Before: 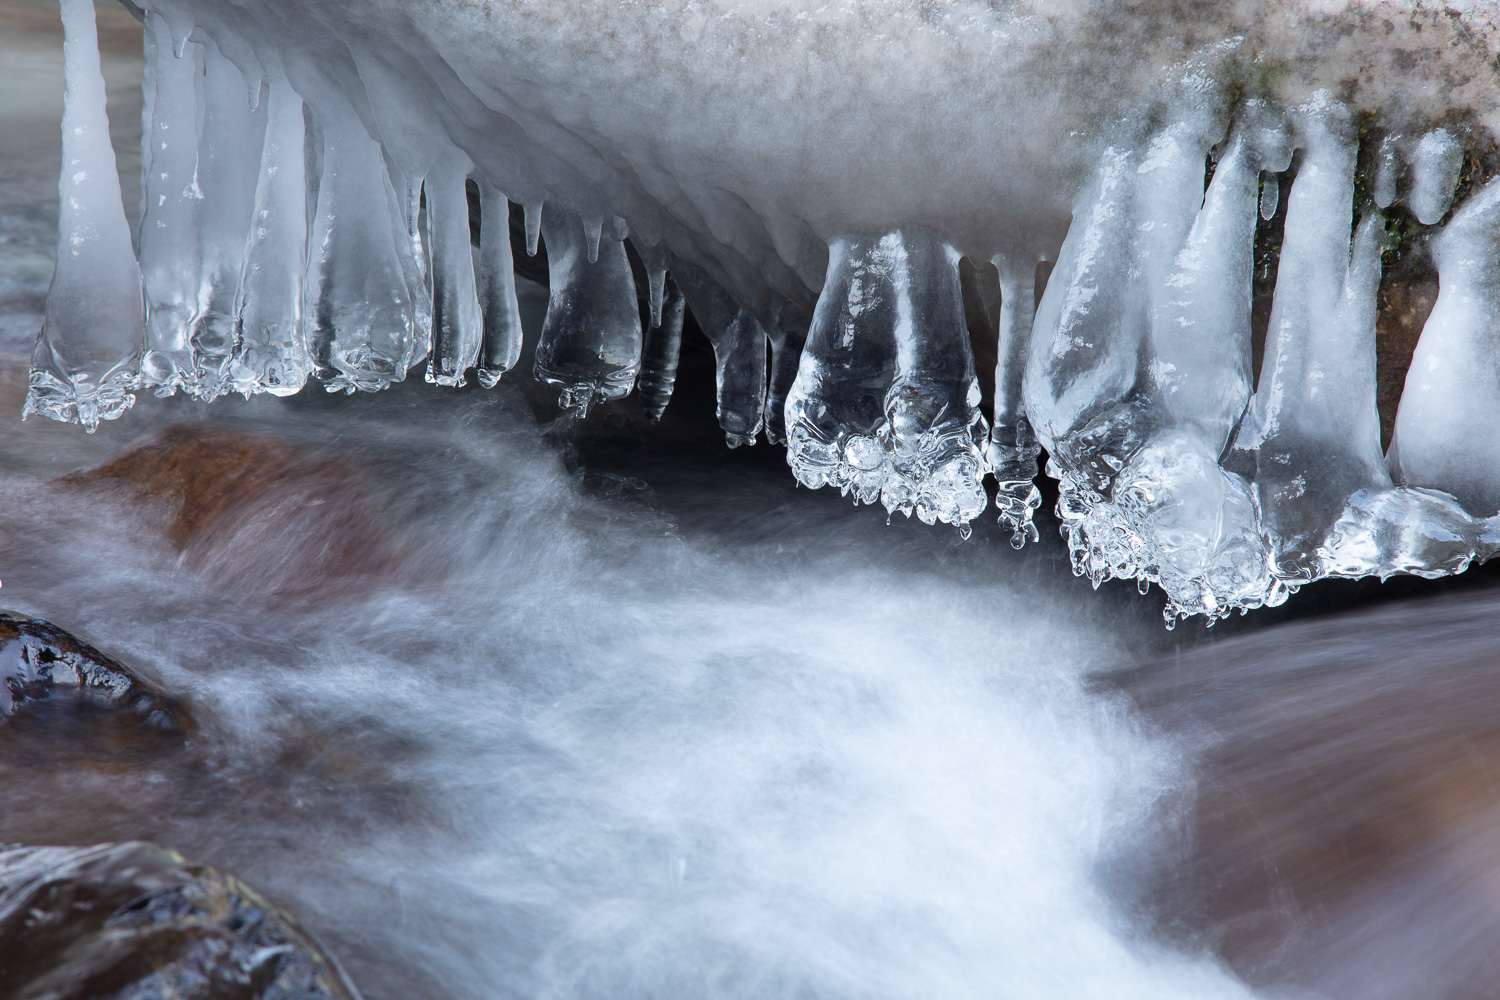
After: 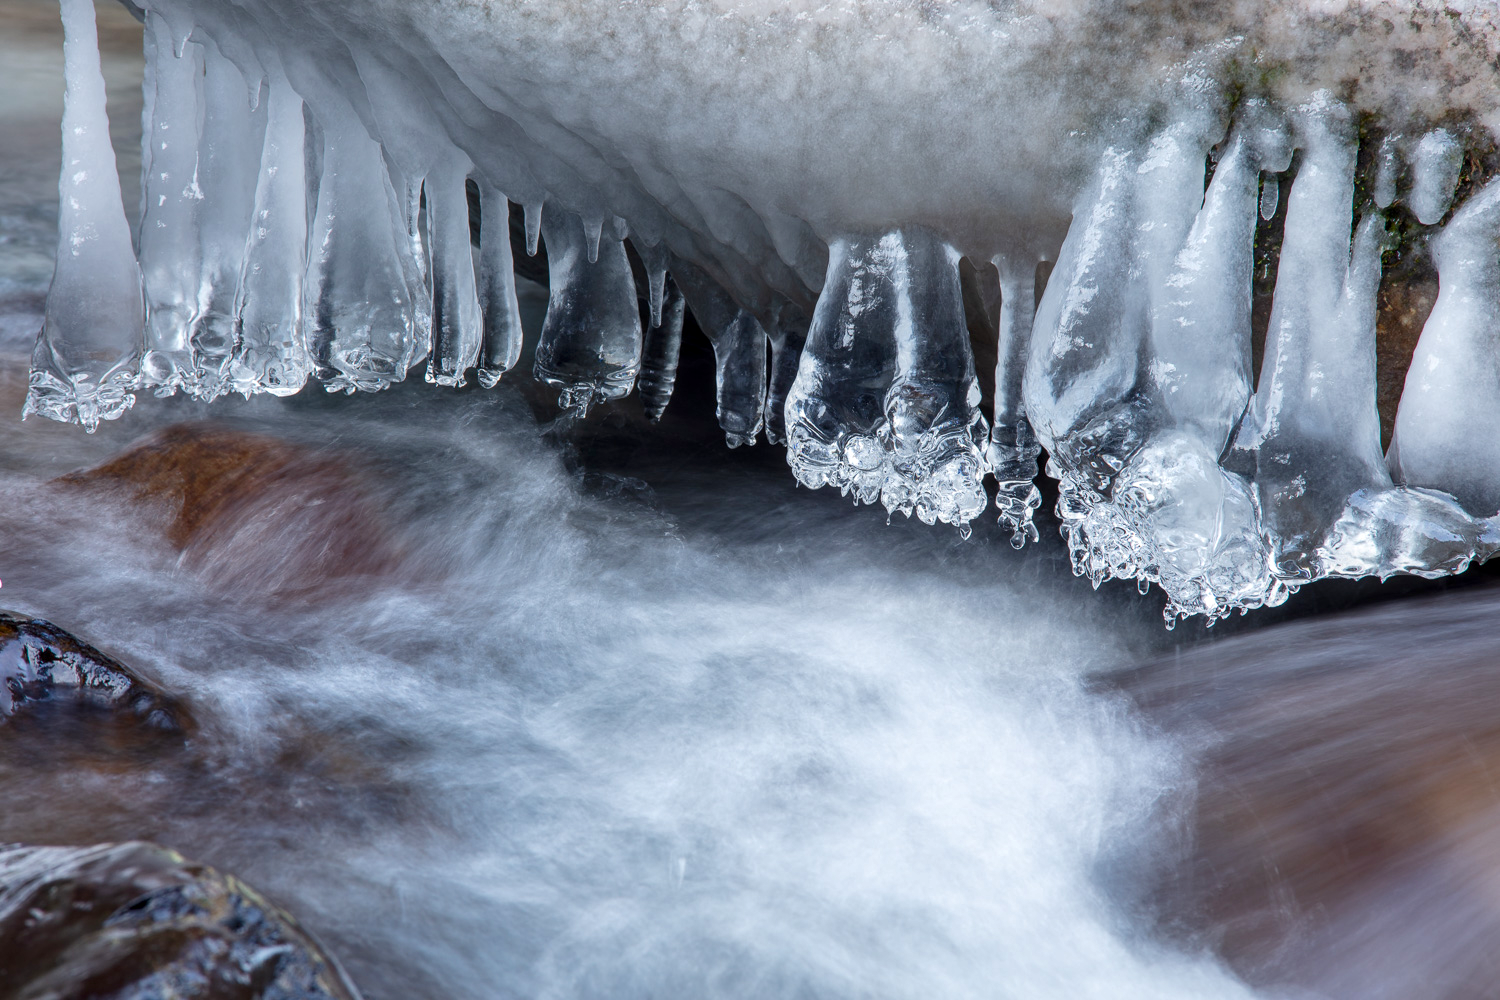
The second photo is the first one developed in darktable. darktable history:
color balance rgb: perceptual saturation grading › global saturation 20%, perceptual saturation grading › highlights -25%, perceptual saturation grading › shadows 25%
shadows and highlights: shadows 10, white point adjustment 1, highlights -40
local contrast: on, module defaults
base curve: preserve colors none
